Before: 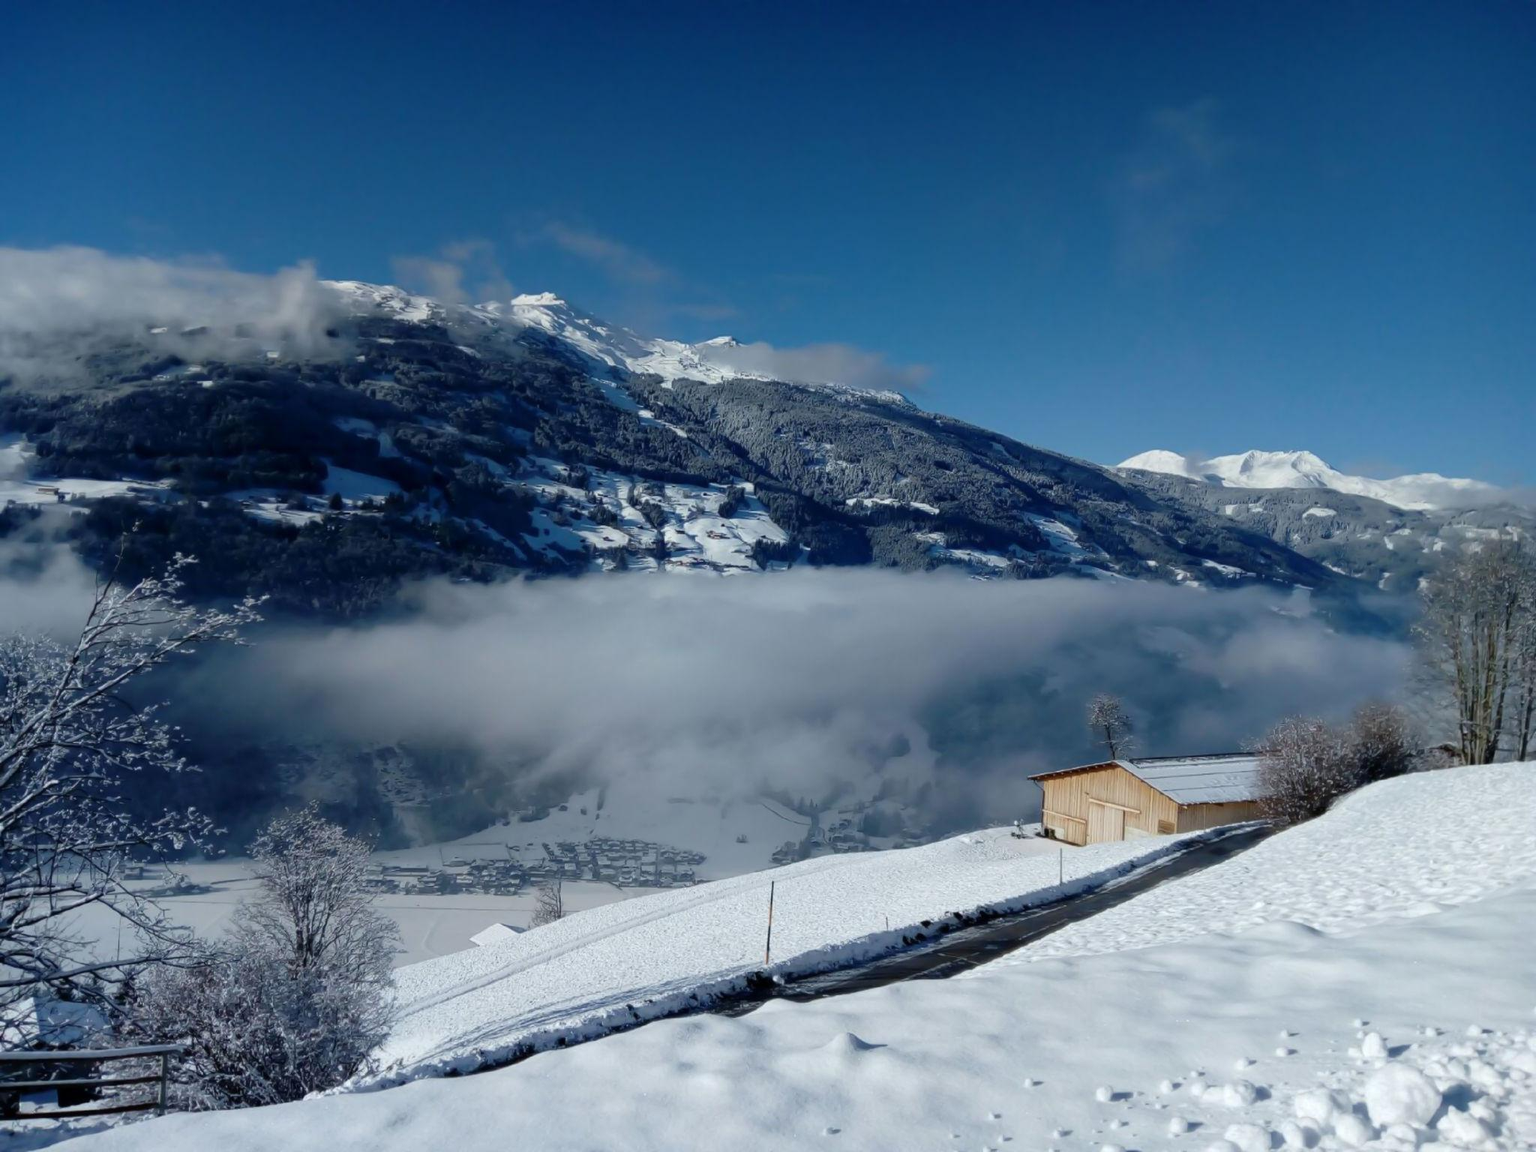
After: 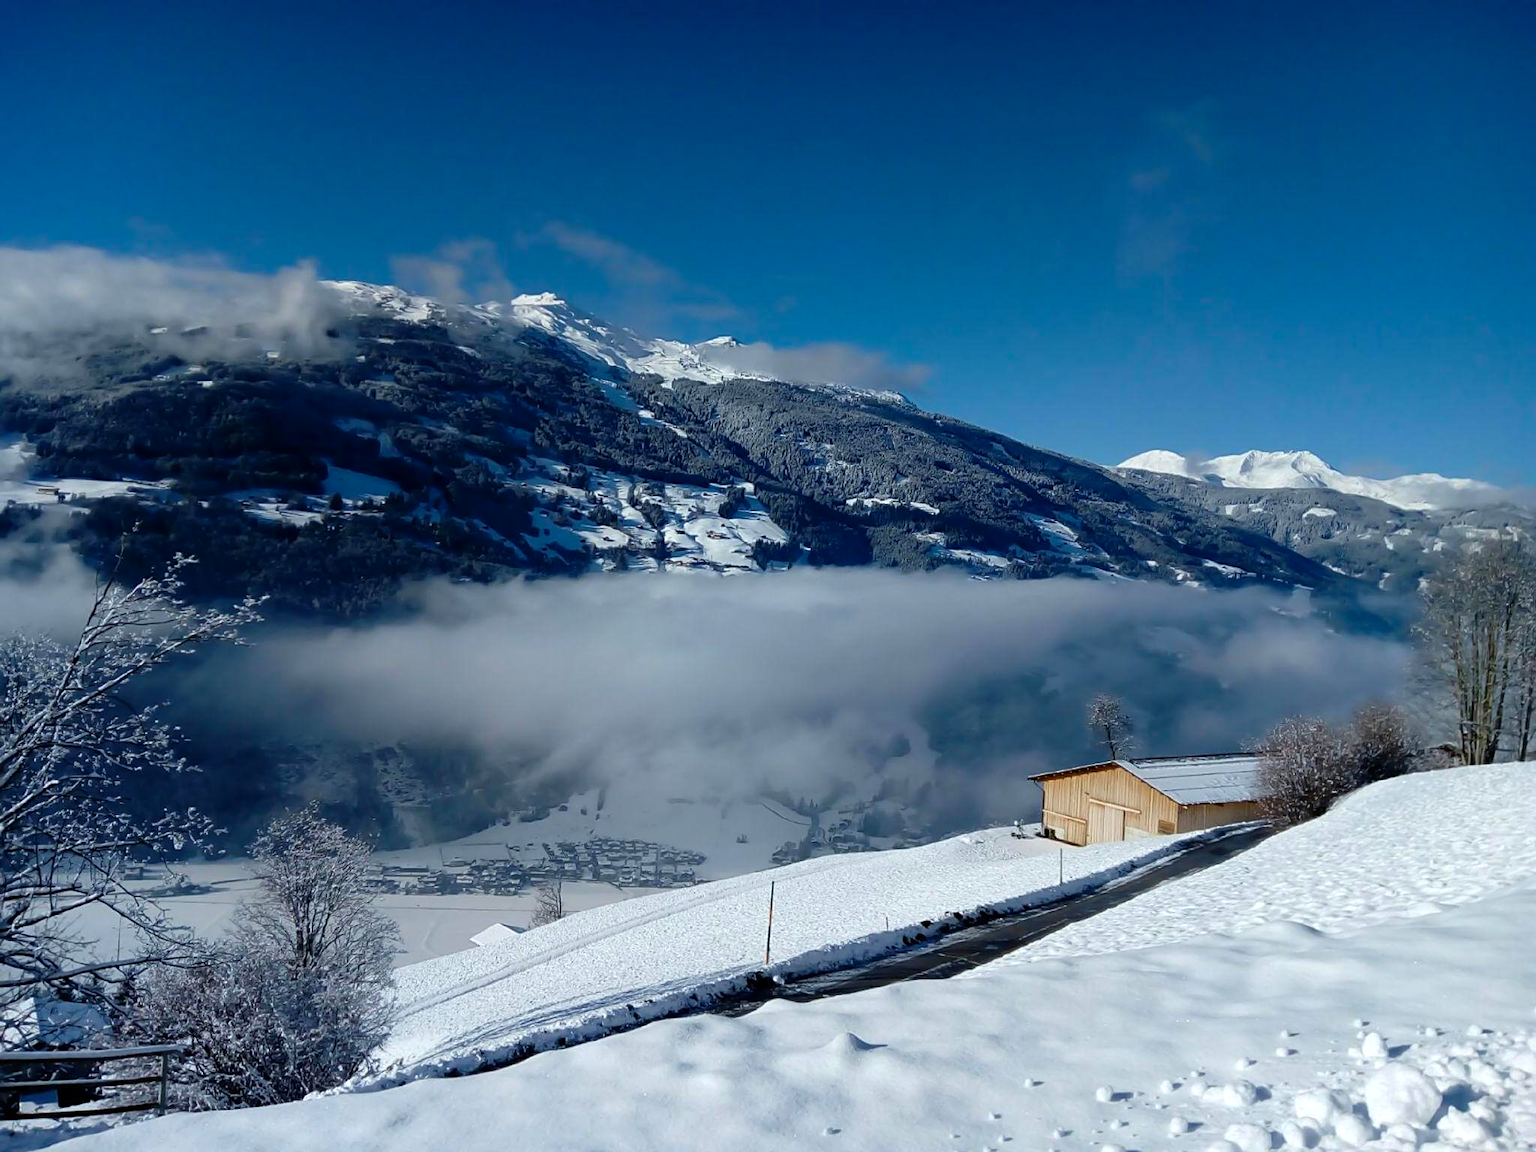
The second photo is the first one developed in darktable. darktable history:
exposure: compensate highlight preservation false
sharpen: on, module defaults
color balance: contrast 6.48%, output saturation 113.3%
